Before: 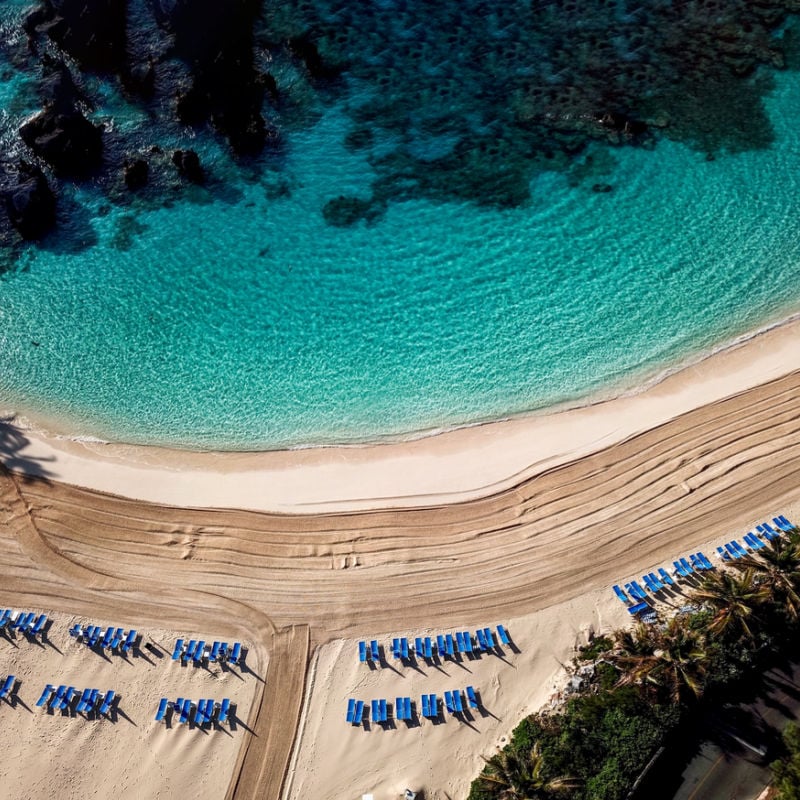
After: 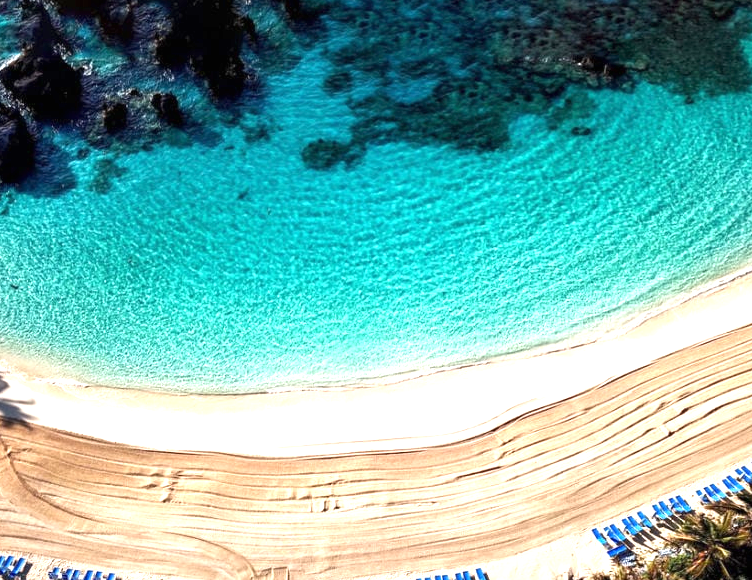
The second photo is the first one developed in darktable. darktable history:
crop: left 2.744%, top 7.186%, right 3.227%, bottom 20.273%
exposure: black level correction 0, exposure 1.2 EV, compensate exposure bias true, compensate highlight preservation false
